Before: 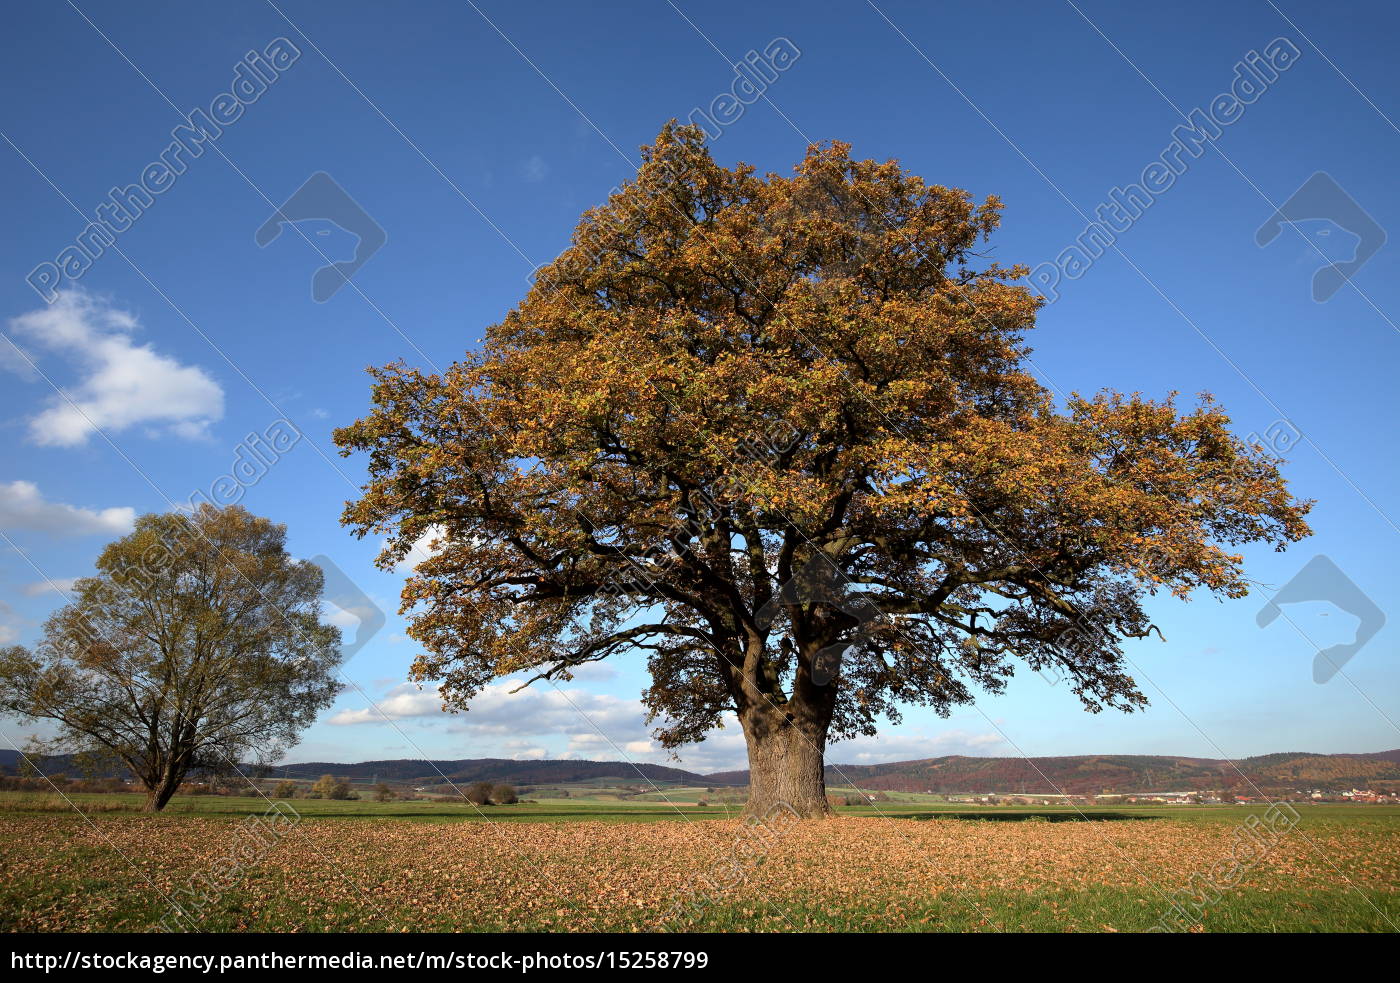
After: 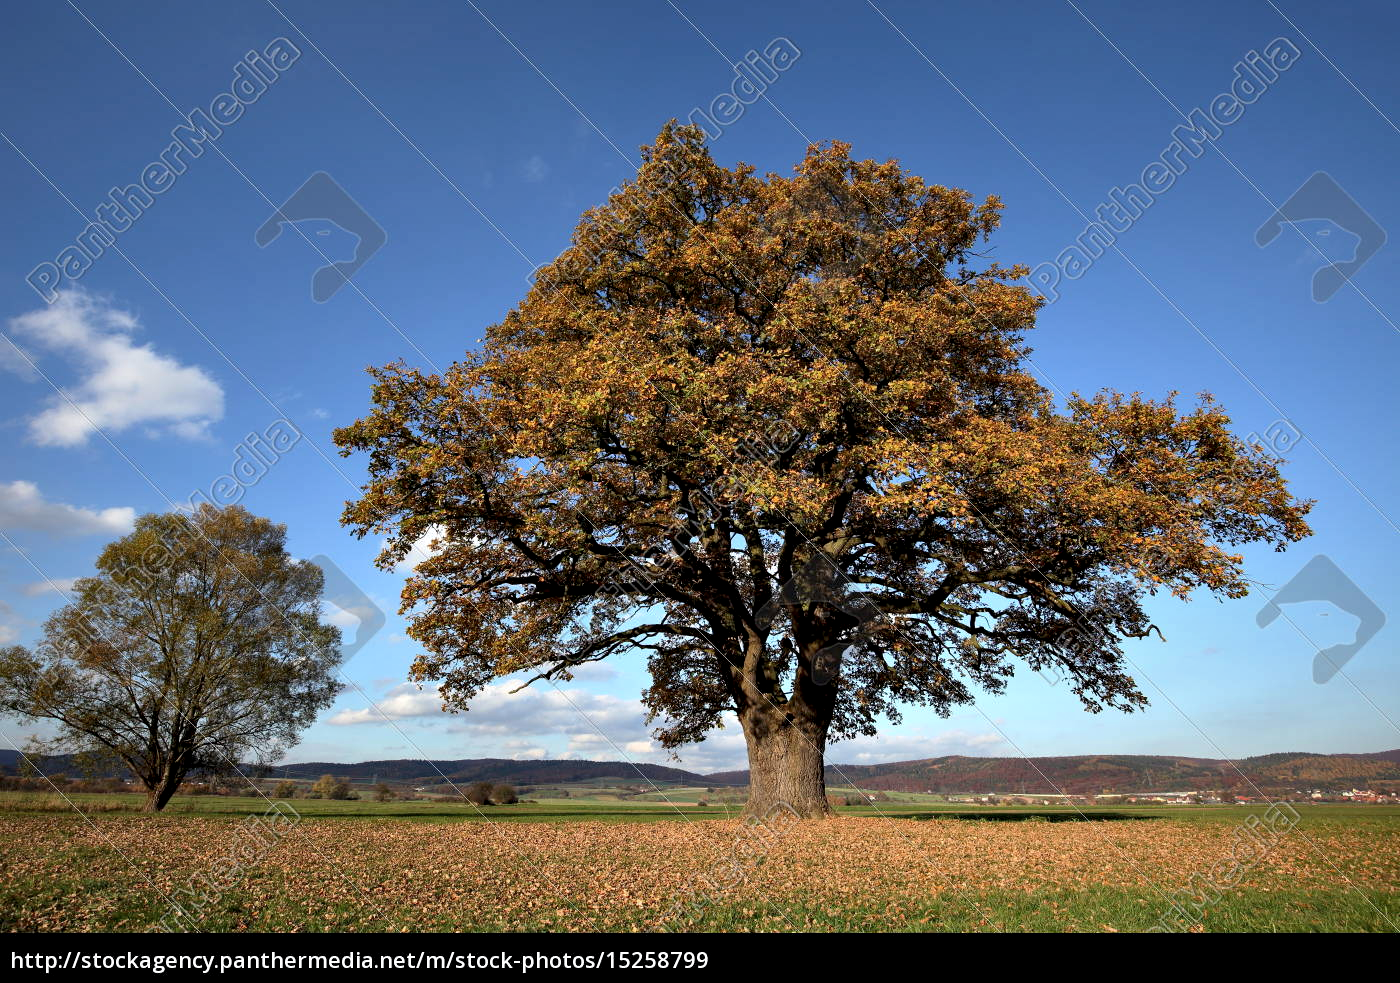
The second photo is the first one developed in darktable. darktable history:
exposure: black level correction 0.001, exposure -0.124 EV, compensate highlight preservation false
contrast equalizer: y [[0.6 ×6], [0.55 ×6], [0 ×6], [0 ×6], [0 ×6]], mix 0.355
tone equalizer: on, module defaults
shadows and highlights: shadows 34.05, highlights -34.96, soften with gaussian
